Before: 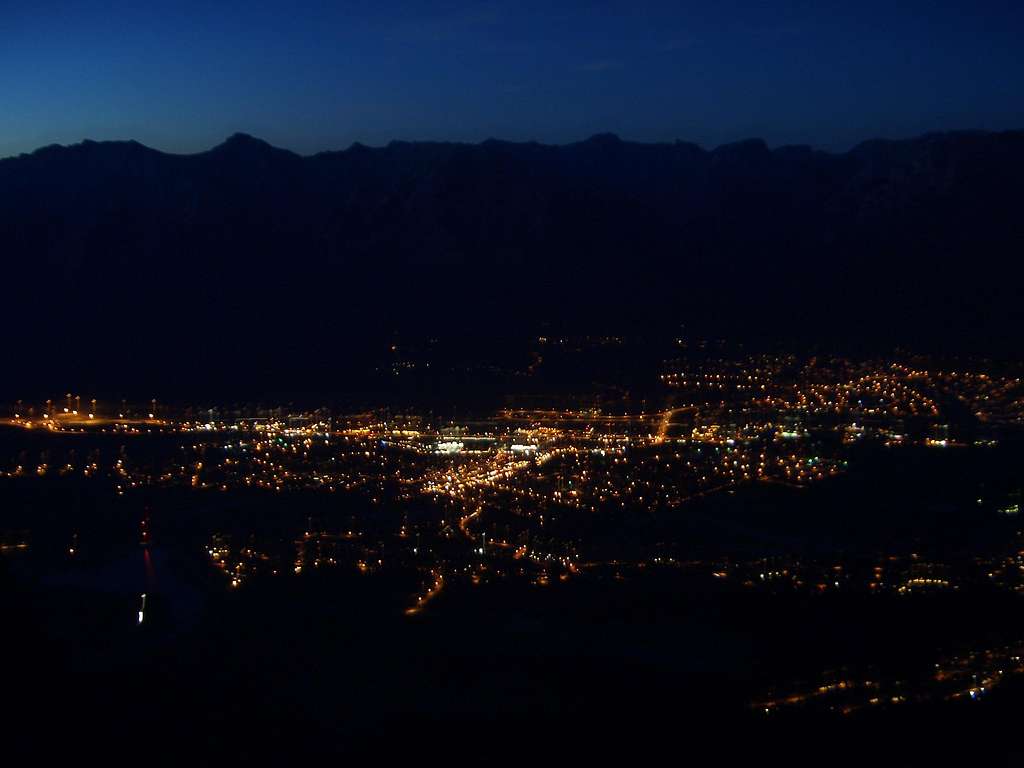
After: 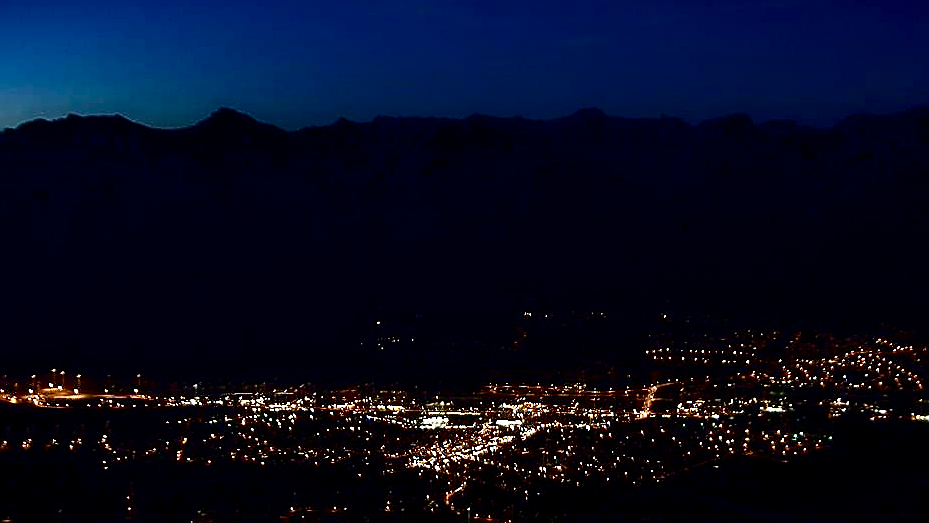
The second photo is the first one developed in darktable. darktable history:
contrast equalizer: y [[0.536, 0.565, 0.581, 0.516, 0.52, 0.491], [0.5 ×6], [0.5 ×6], [0 ×6], [0 ×6]]
crop: left 1.555%, top 3.359%, right 7.654%, bottom 28.482%
shadows and highlights: shadows -61.03, white point adjustment -5.36, highlights 59.68
sharpen: radius 1.701, amount 1.278
color balance rgb: perceptual saturation grading › global saturation 20%, perceptual saturation grading › highlights -49.939%, perceptual saturation grading › shadows 25.261%, global vibrance 19.336%
